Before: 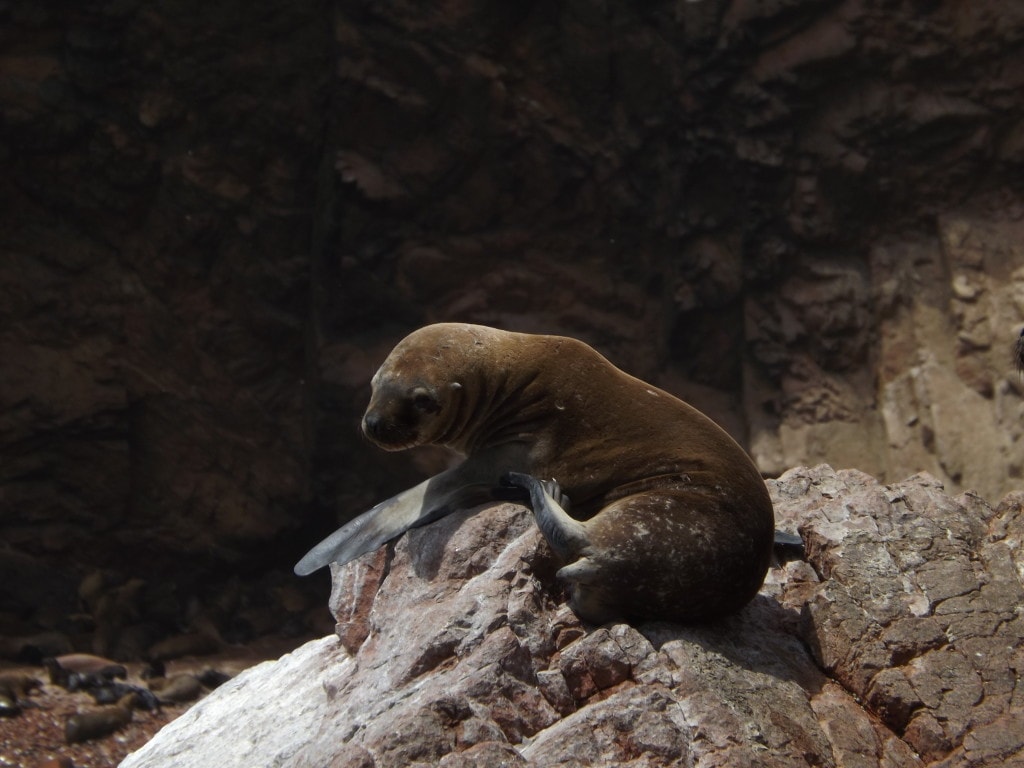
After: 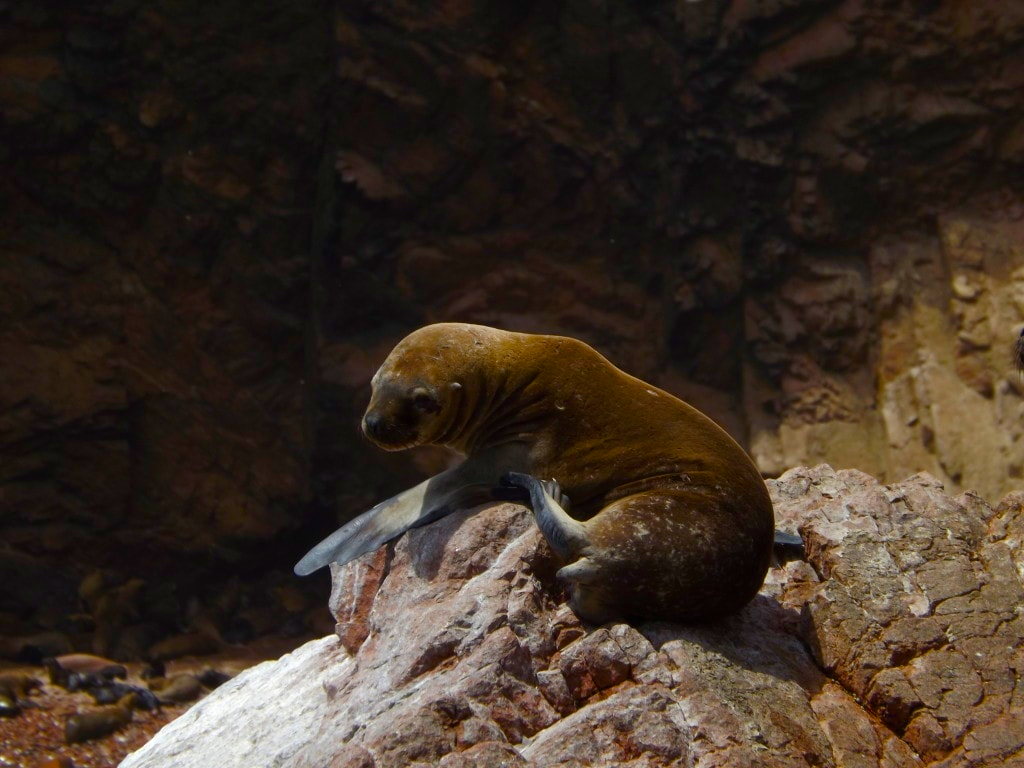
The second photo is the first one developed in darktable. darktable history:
color balance rgb: perceptual saturation grading › global saturation 20%, perceptual saturation grading › highlights -25%, perceptual saturation grading › shadows 25%, global vibrance 50%
exposure: black level correction 0.001, compensate highlight preservation false
